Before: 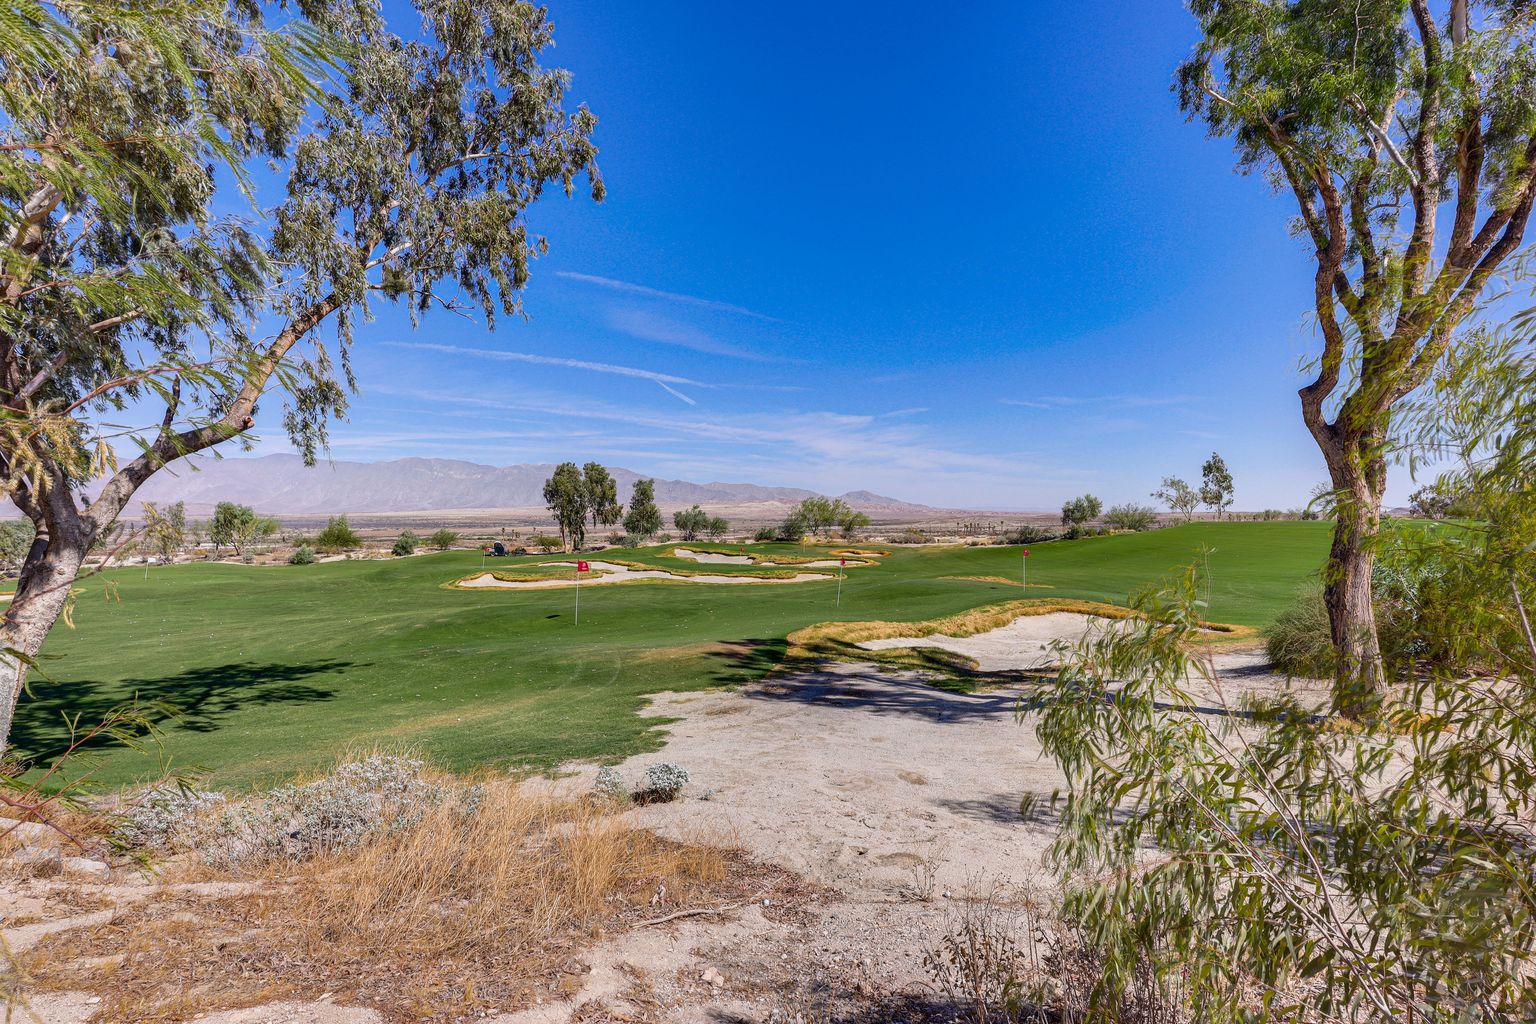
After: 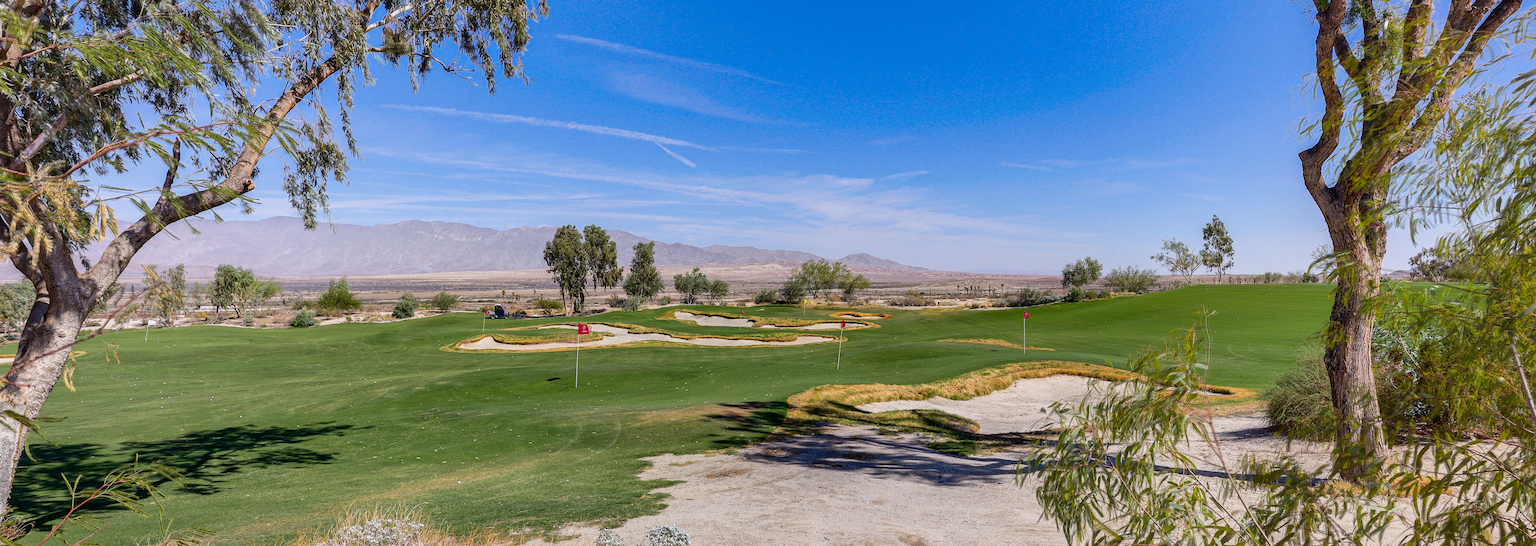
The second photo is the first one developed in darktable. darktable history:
crop and rotate: top 23.24%, bottom 23.424%
